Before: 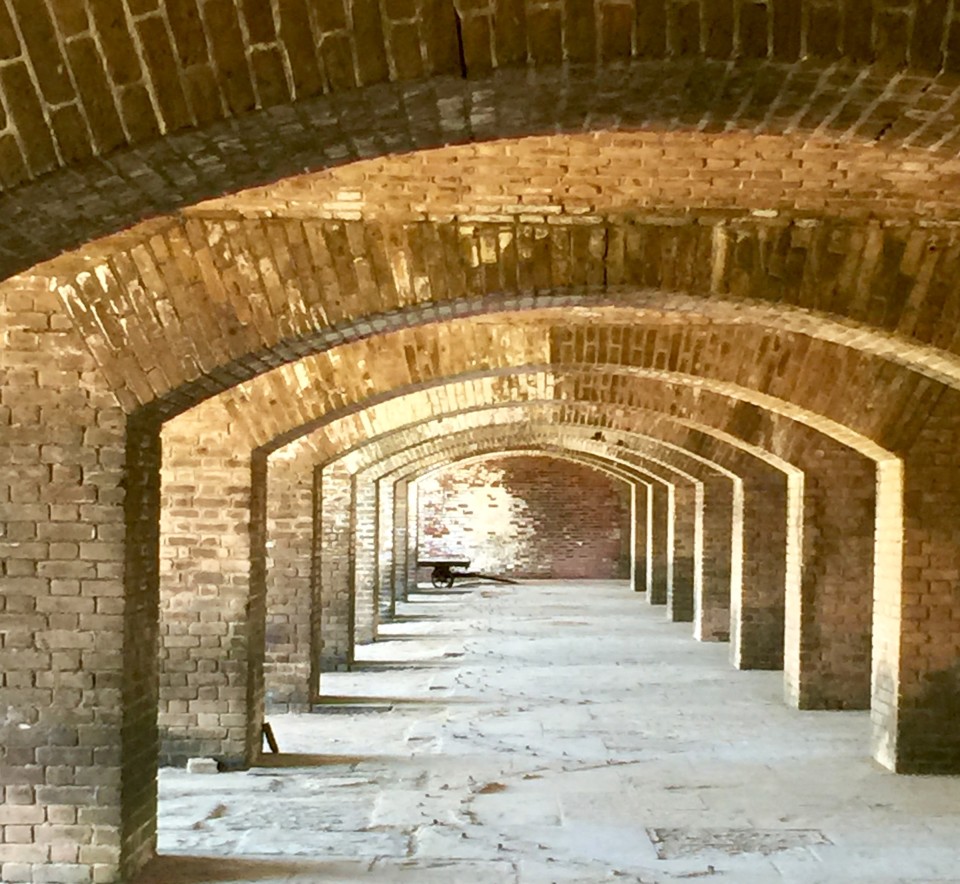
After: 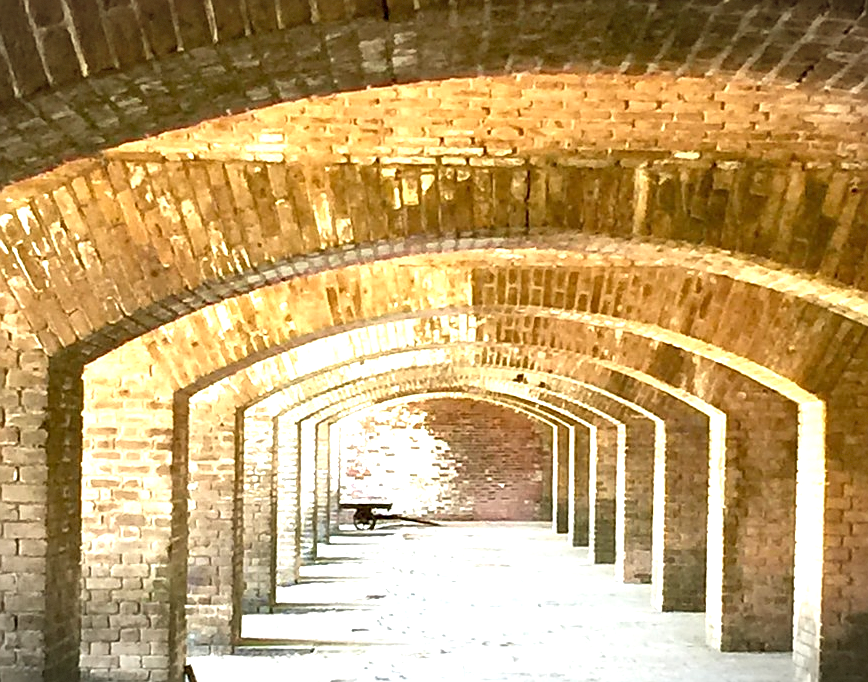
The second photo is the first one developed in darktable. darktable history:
sharpen: on, module defaults
vignetting: fall-off start 100%, brightness -0.406, saturation -0.3, width/height ratio 1.324, dithering 8-bit output, unbound false
crop: left 8.155%, top 6.611%, bottom 15.385%
exposure: exposure 1 EV, compensate highlight preservation false
